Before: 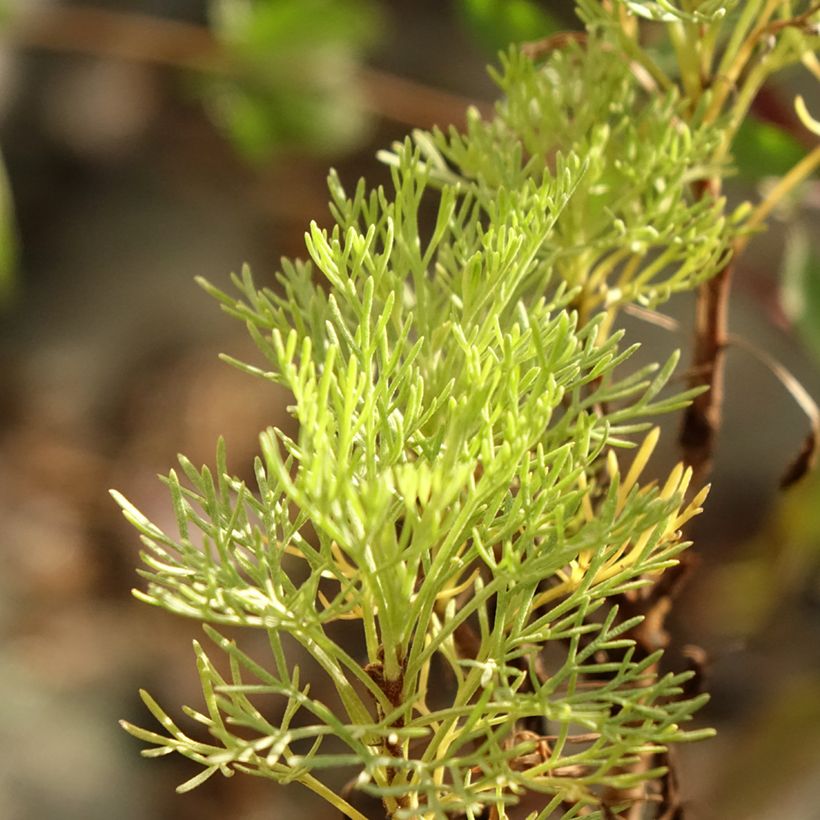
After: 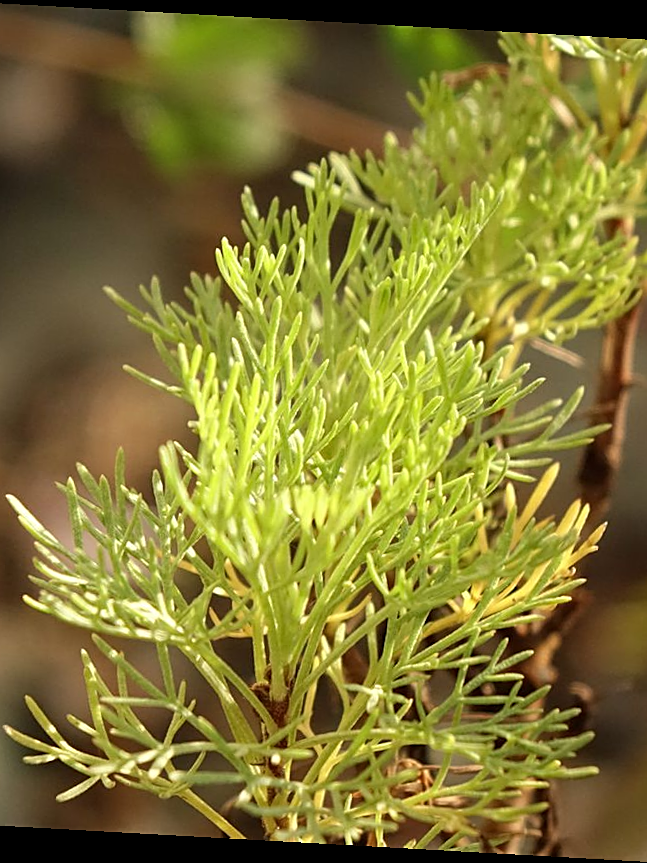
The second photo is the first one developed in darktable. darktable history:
sharpen: on, module defaults
tone equalizer: edges refinement/feathering 500, mask exposure compensation -1.57 EV, preserve details no
crop and rotate: angle -3.21°, left 14.047%, top 0.041%, right 11.037%, bottom 0.057%
